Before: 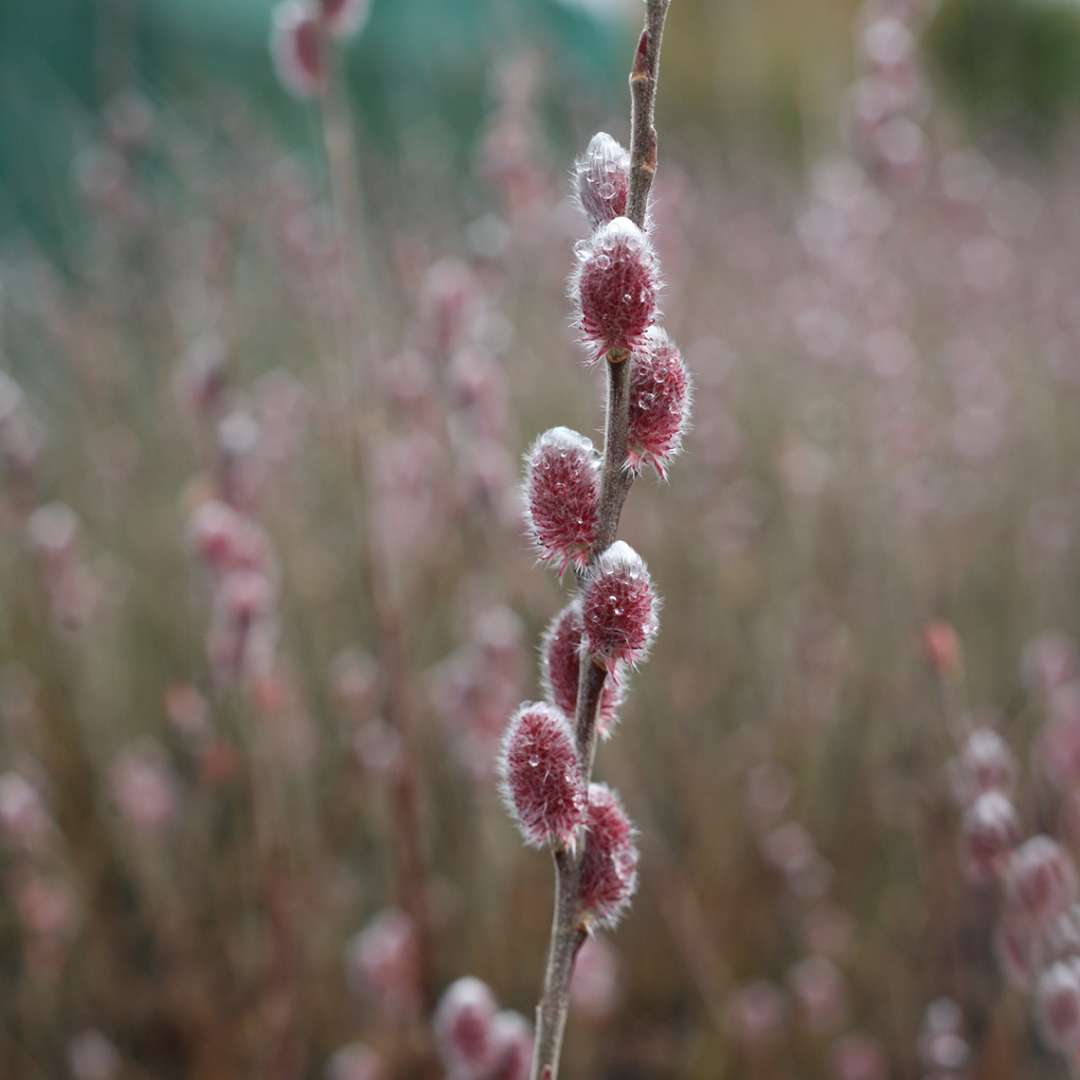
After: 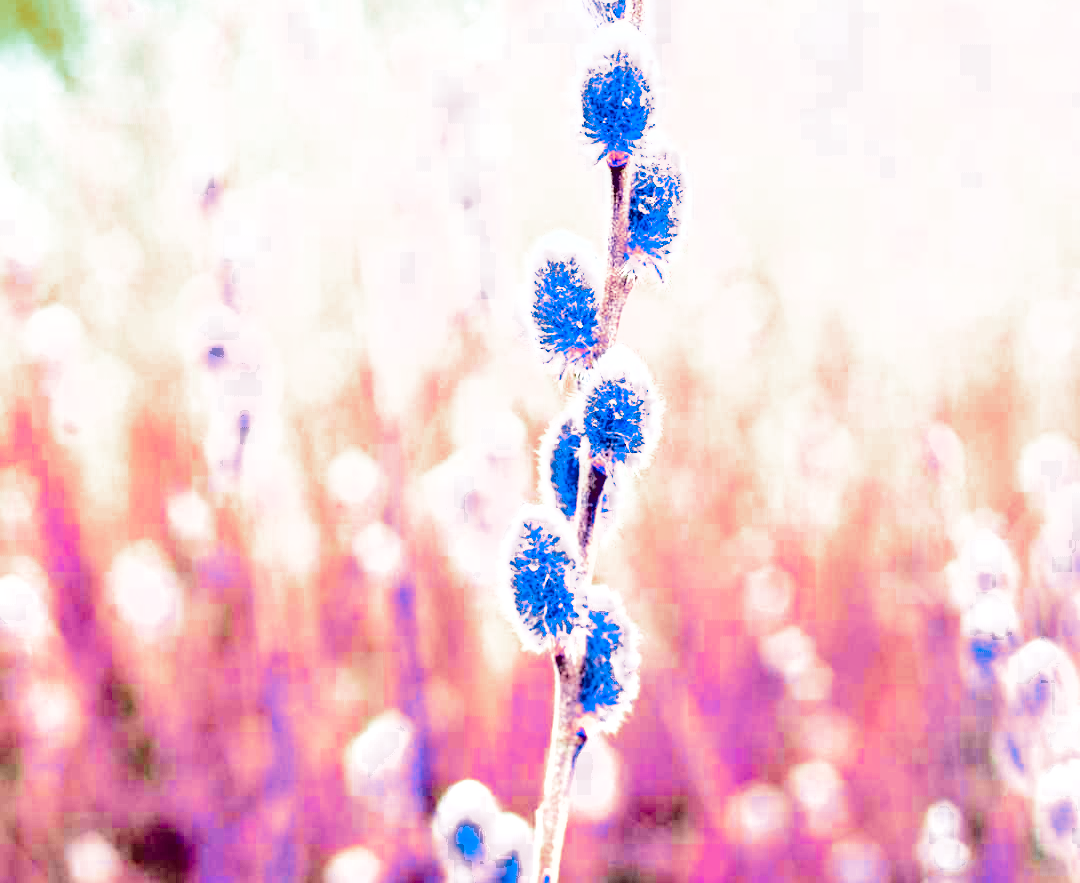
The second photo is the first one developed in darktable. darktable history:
exposure: black level correction 0.001, exposure 1.71 EV, compensate exposure bias true, compensate highlight preservation false
tone equalizer: -8 EV -0.766 EV, -7 EV -0.709 EV, -6 EV -0.604 EV, -5 EV -0.393 EV, -3 EV 0.375 EV, -2 EV 0.6 EV, -1 EV 0.685 EV, +0 EV 0.747 EV
shadows and highlights: low approximation 0.01, soften with gaussian
local contrast: on, module defaults
contrast brightness saturation: contrast 0.408, brightness 0.053, saturation 0.251
base curve: curves: ch0 [(0, 0) (0.028, 0.03) (0.121, 0.232) (0.46, 0.748) (0.859, 0.968) (1, 1)], preserve colors none
crop and rotate: top 18.178%
color zones: curves: ch0 [(0.826, 0.353)]; ch1 [(0.242, 0.647) (0.889, 0.342)]; ch2 [(0.246, 0.089) (0.969, 0.068)]
